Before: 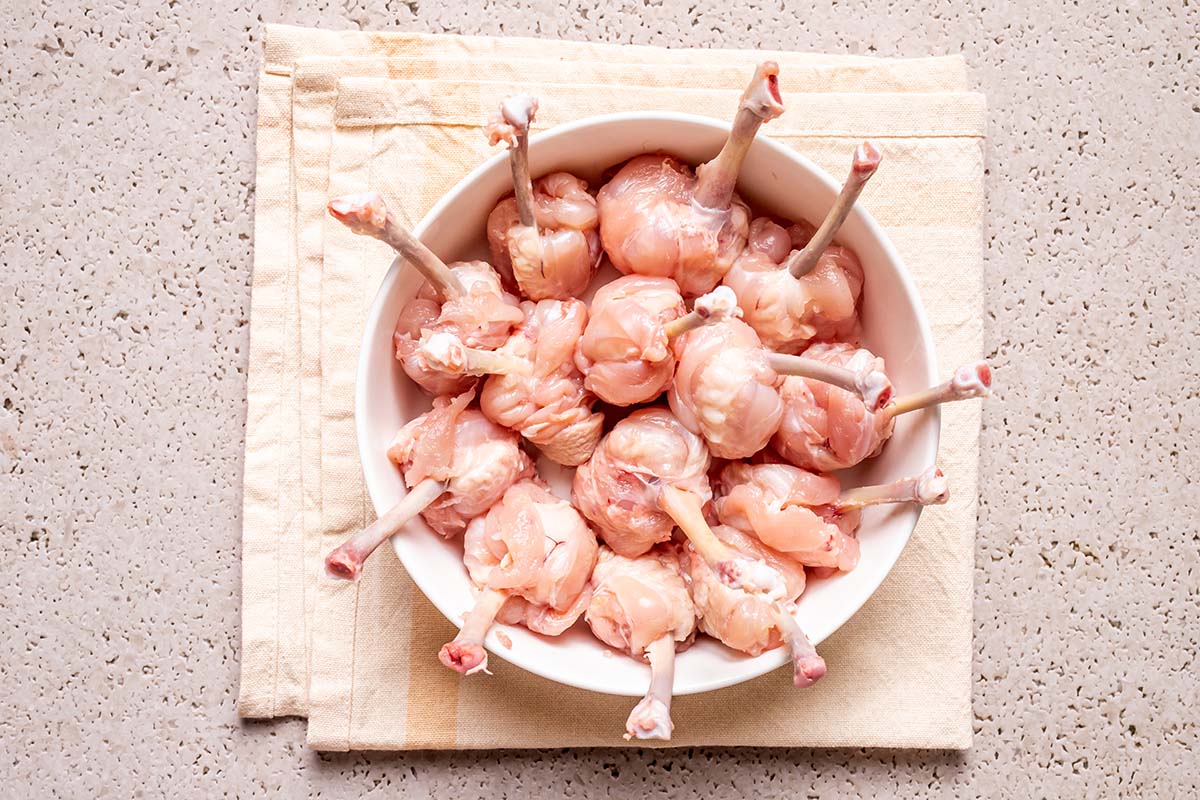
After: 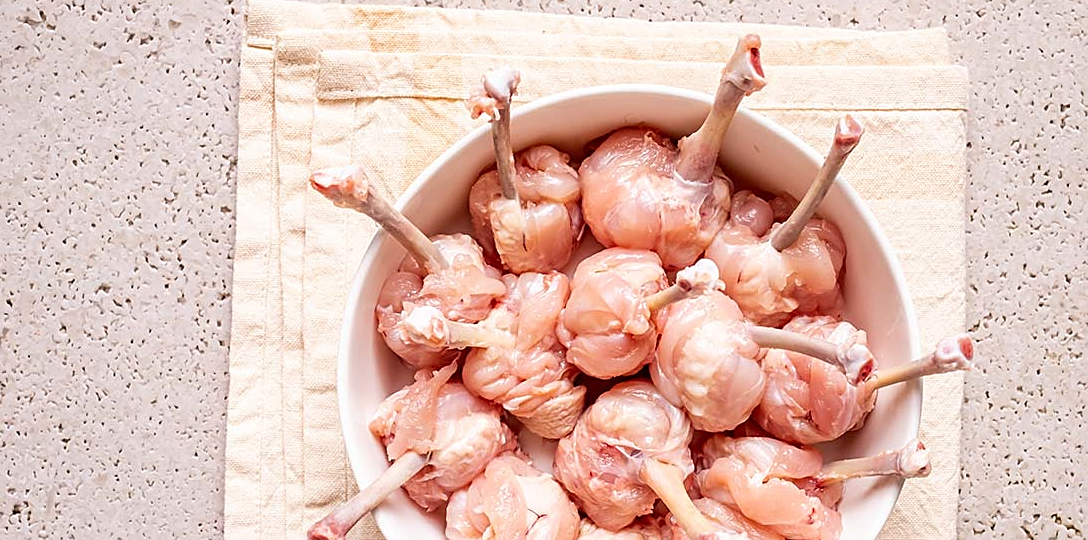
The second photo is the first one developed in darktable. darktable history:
sharpen: on, module defaults
crop: left 1.509%, top 3.452%, right 7.696%, bottom 28.452%
